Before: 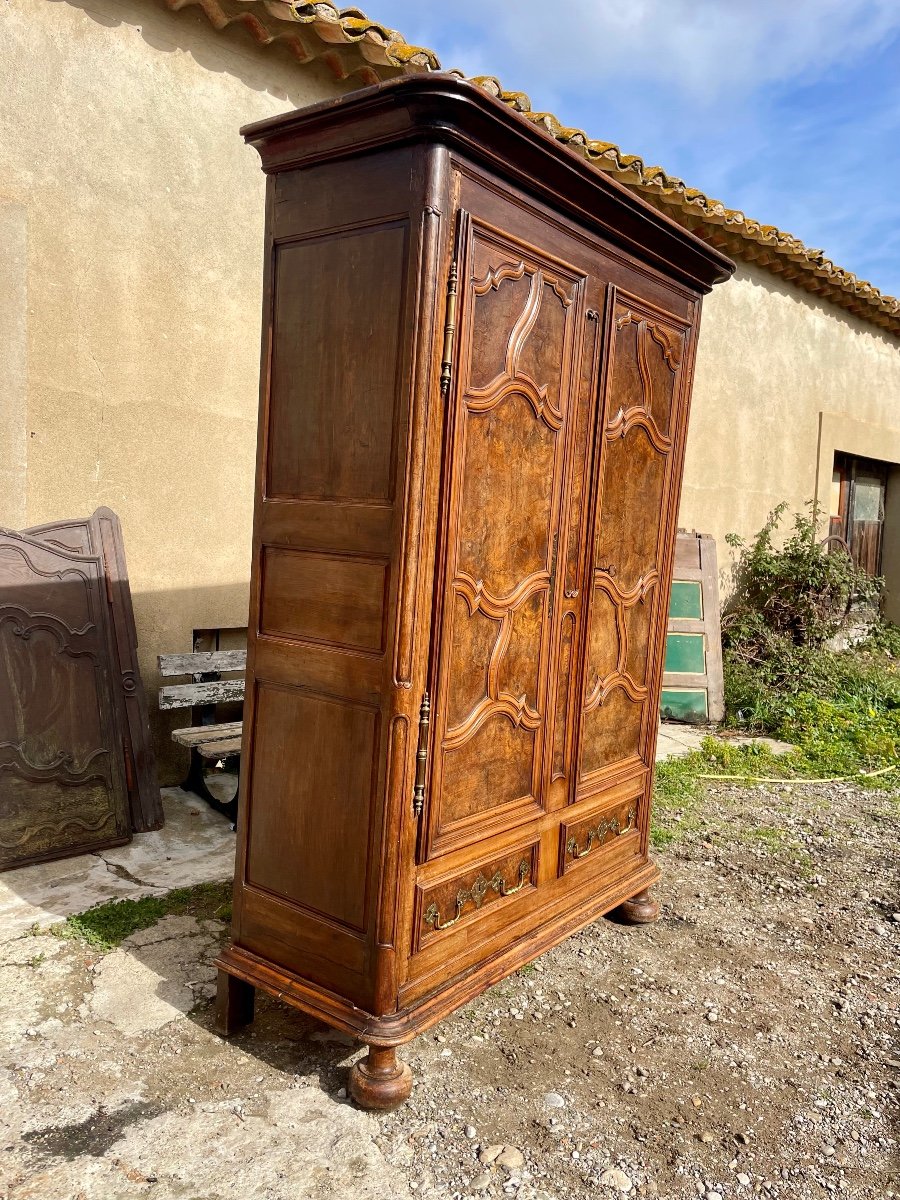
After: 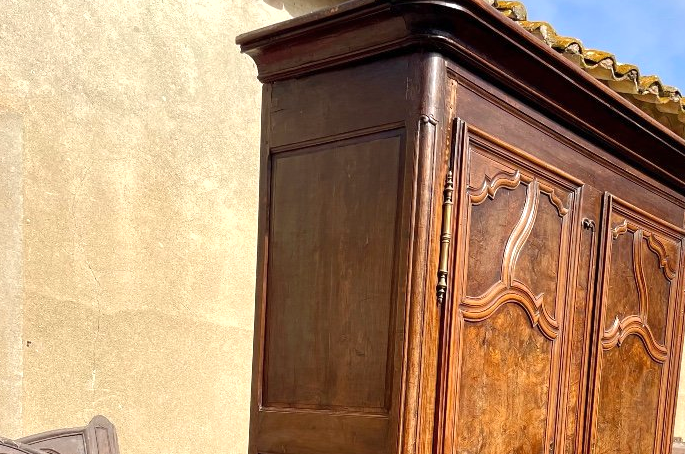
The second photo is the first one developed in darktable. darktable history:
shadows and highlights: shadows 24.94, highlights -24.58
crop: left 0.552%, top 7.632%, right 23.276%, bottom 54.493%
exposure: exposure 0.296 EV, compensate highlight preservation false
